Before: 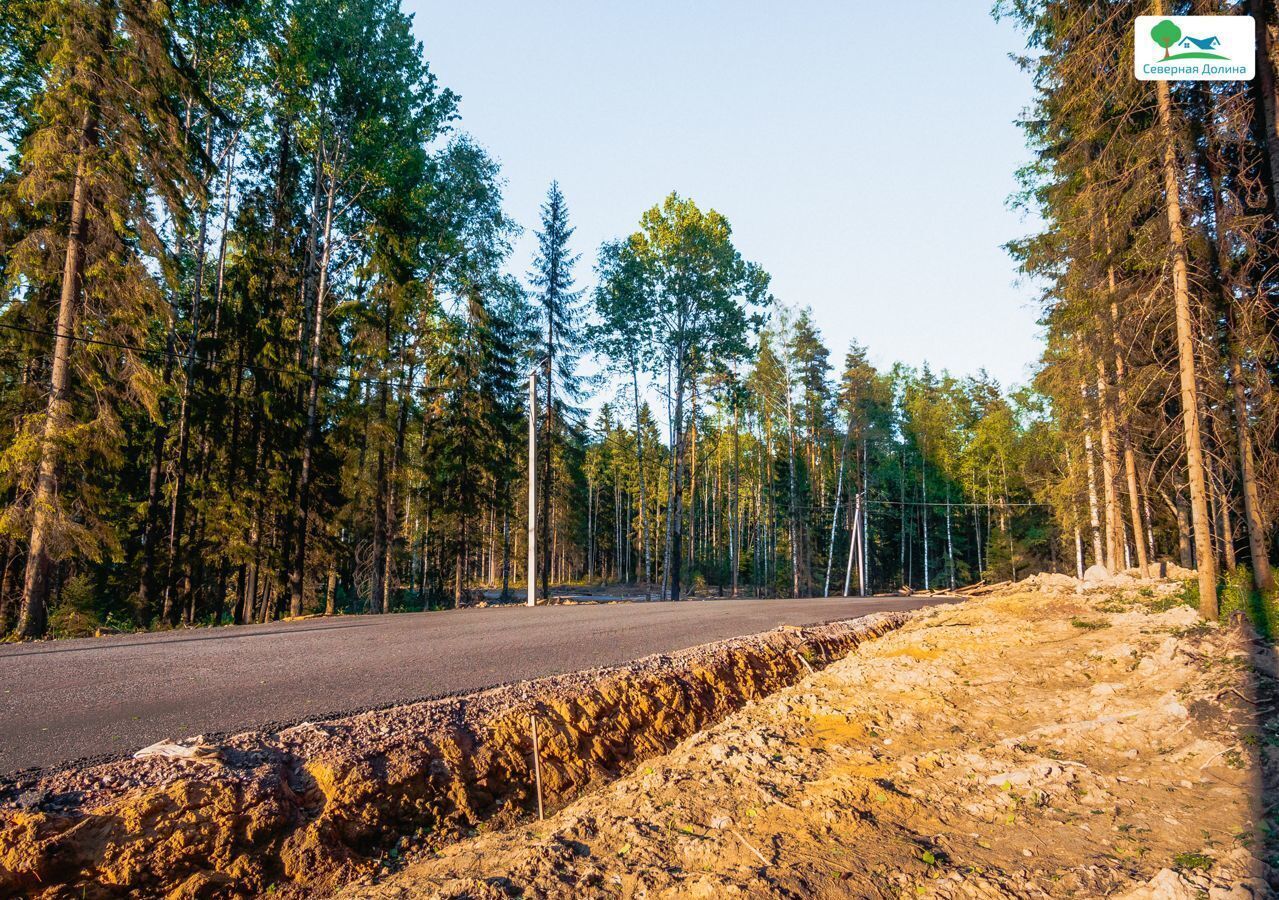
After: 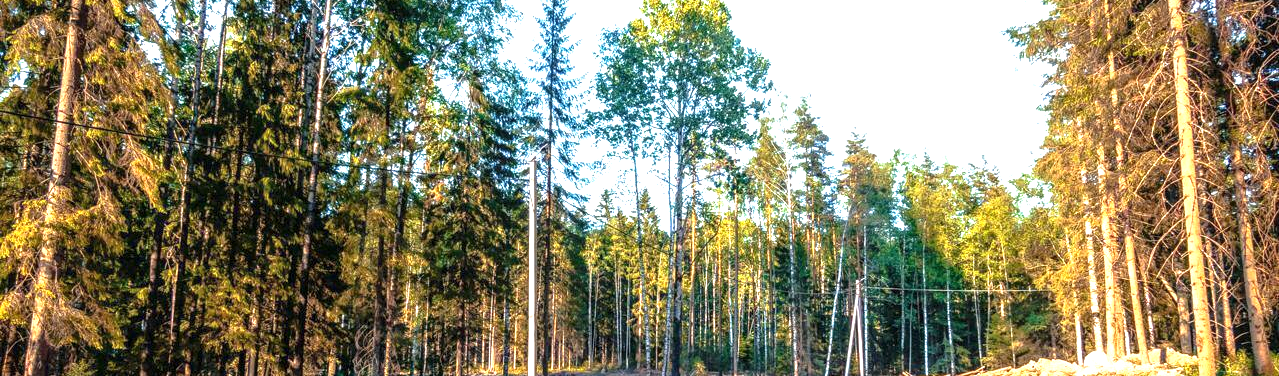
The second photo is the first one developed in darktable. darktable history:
exposure: black level correction 0, exposure 1.2 EV, compensate exposure bias true, compensate highlight preservation false
local contrast: detail 130%
crop and rotate: top 23.84%, bottom 34.294%
